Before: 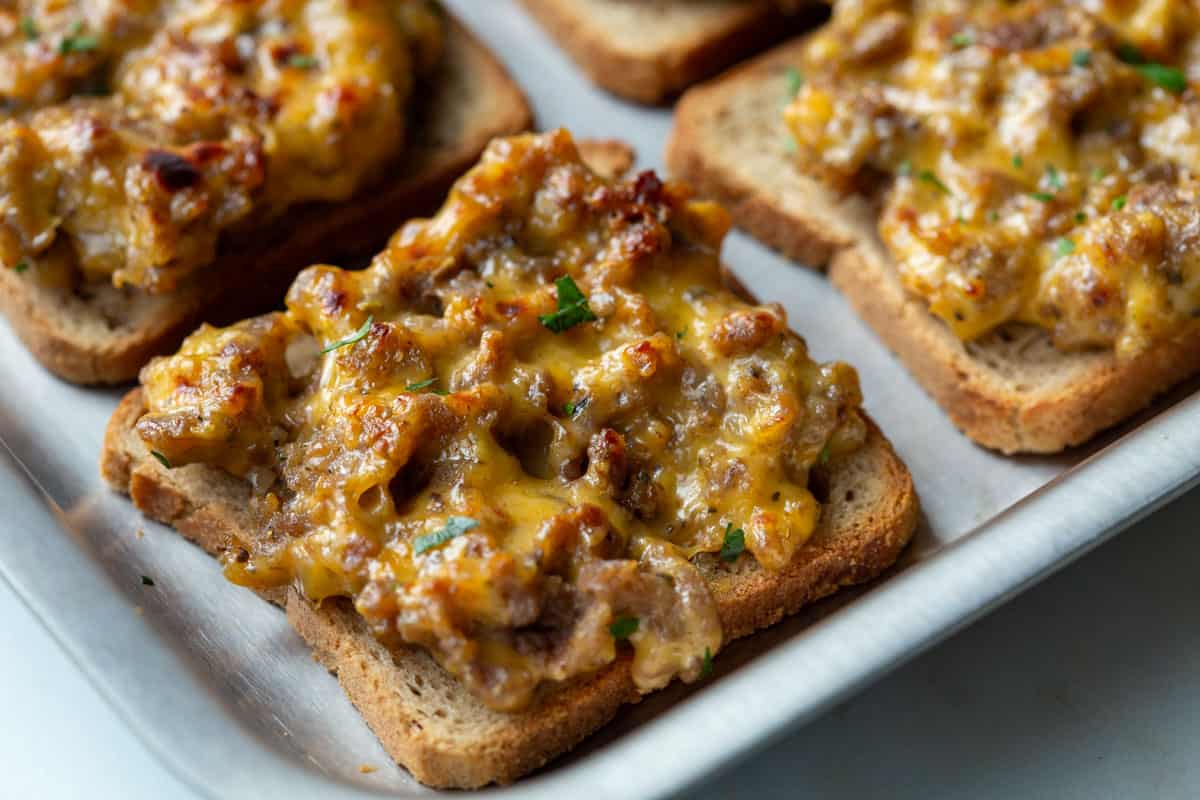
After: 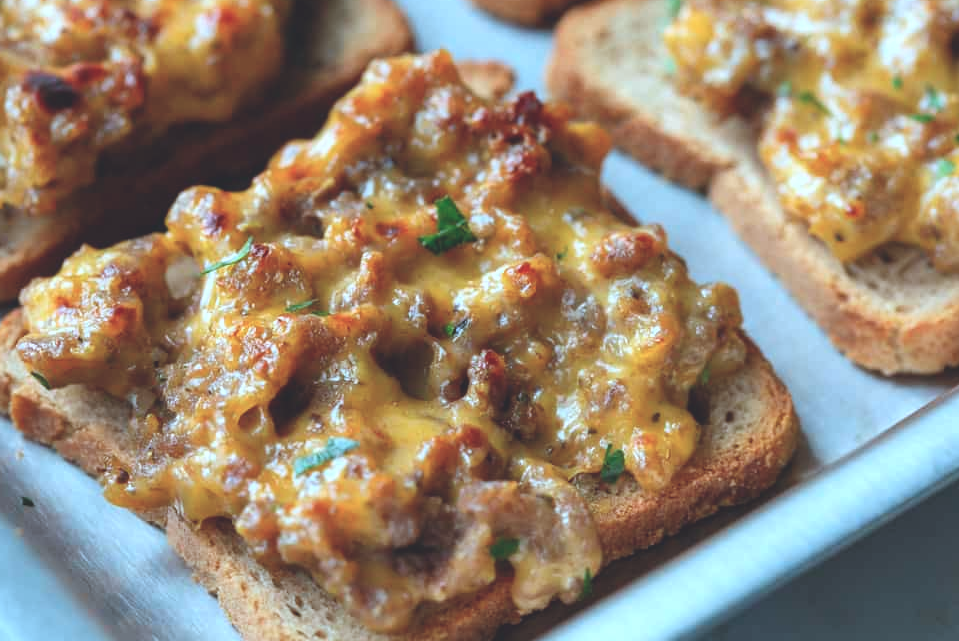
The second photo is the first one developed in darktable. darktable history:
levels: levels [0, 0.435, 0.917]
crop and rotate: left 10.023%, top 10.027%, right 9.982%, bottom 9.732%
exposure: black level correction -0.015, exposure -0.133 EV, compensate highlight preservation false
color correction: highlights a* -9.62, highlights b* -21.71
